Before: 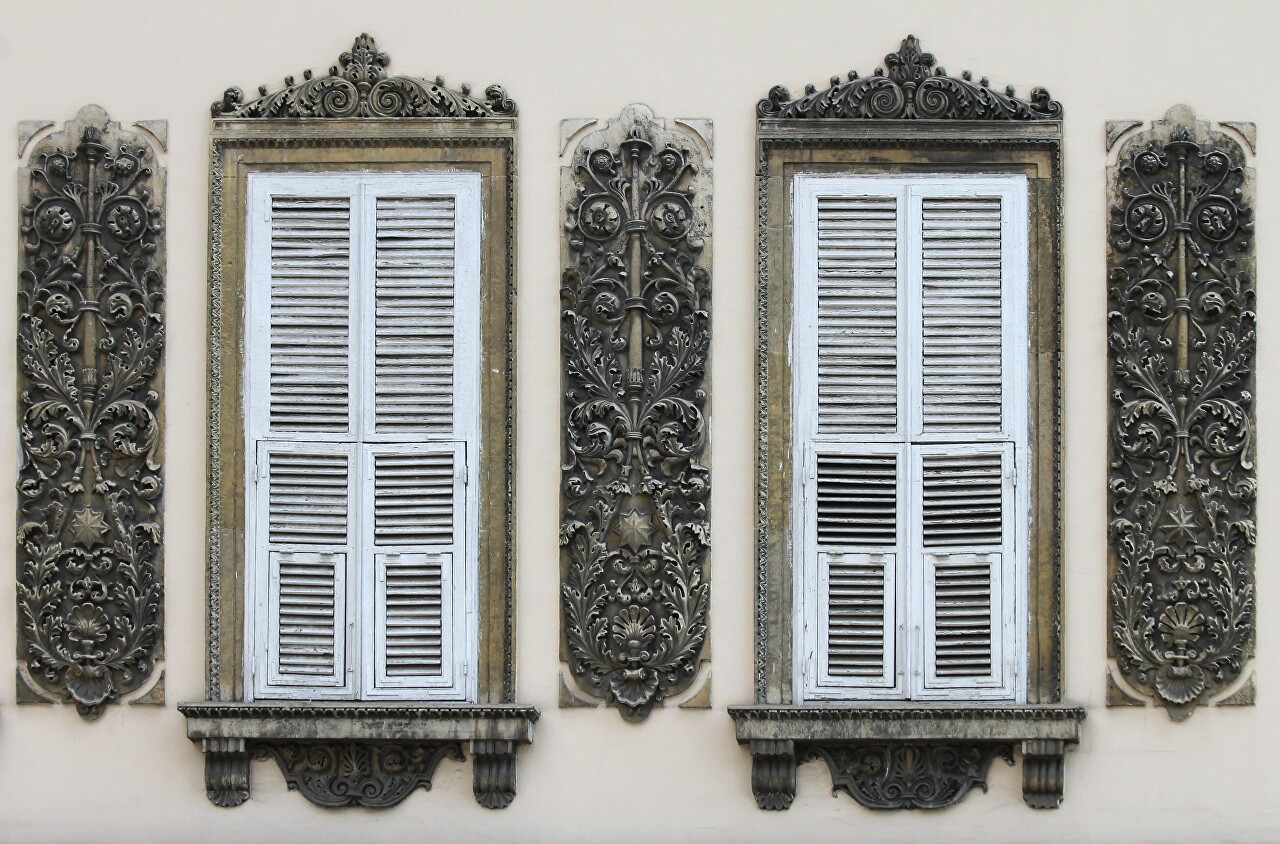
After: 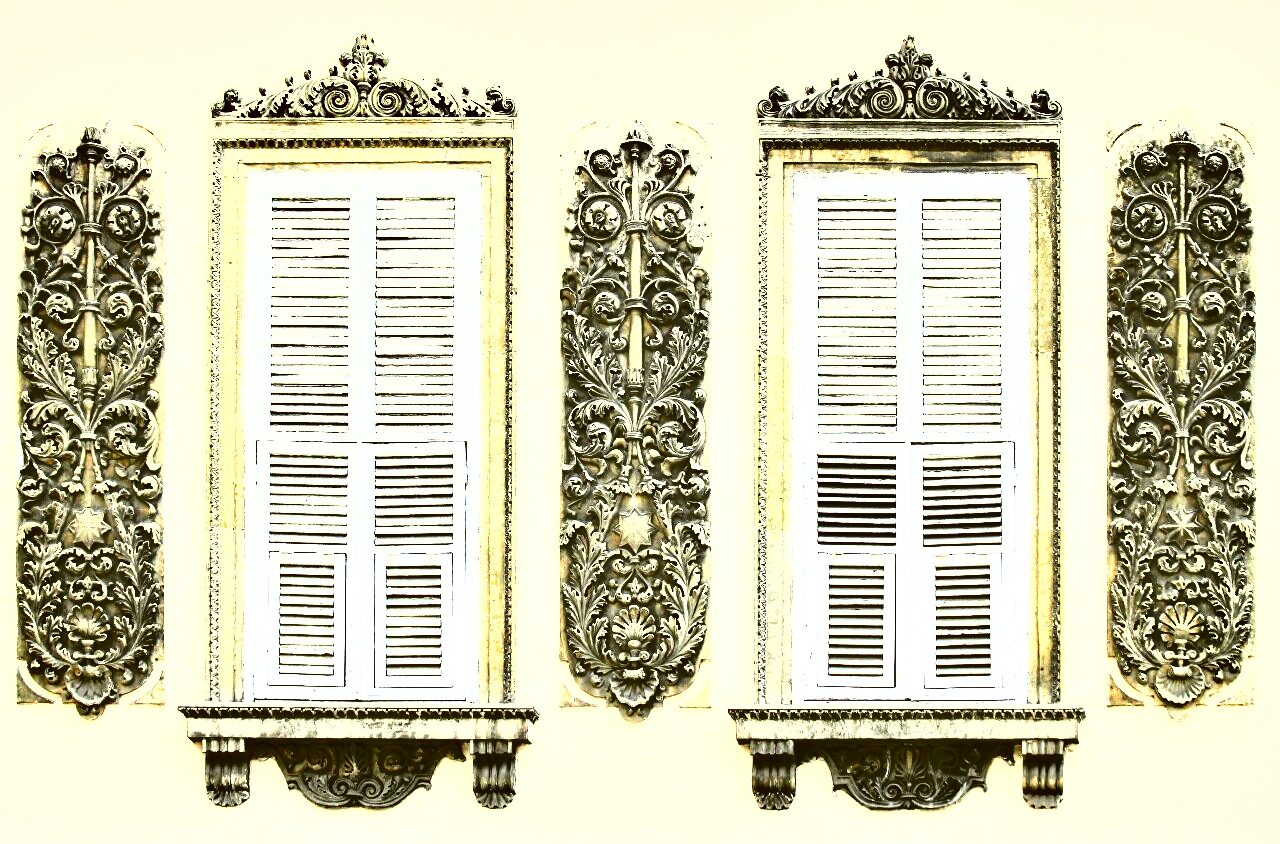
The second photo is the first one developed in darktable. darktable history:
exposure: black level correction 0, exposure 1.915 EV, compensate highlight preservation false
color correction: highlights a* -1.69, highlights b* 10.48, shadows a* 0.363, shadows b* 19.67
tone curve: curves: ch0 [(0, 0.01) (0.037, 0.032) (0.131, 0.108) (0.275, 0.286) (0.483, 0.517) (0.61, 0.661) (0.697, 0.768) (0.797, 0.876) (0.888, 0.952) (0.997, 0.995)]; ch1 [(0, 0) (0.312, 0.262) (0.425, 0.402) (0.5, 0.5) (0.527, 0.532) (0.556, 0.585) (0.683, 0.706) (0.746, 0.77) (1, 1)]; ch2 [(0, 0) (0.223, 0.185) (0.333, 0.284) (0.432, 0.4) (0.502, 0.502) (0.525, 0.527) (0.545, 0.564) (0.587, 0.613) (0.636, 0.654) (0.711, 0.729) (0.845, 0.855) (0.998, 0.977)]
shadows and highlights: shadows 22.47, highlights -48.51, soften with gaussian
contrast brightness saturation: contrast 0.198, brightness 0.159, saturation 0.217
levels: levels [0, 0.476, 0.951]
